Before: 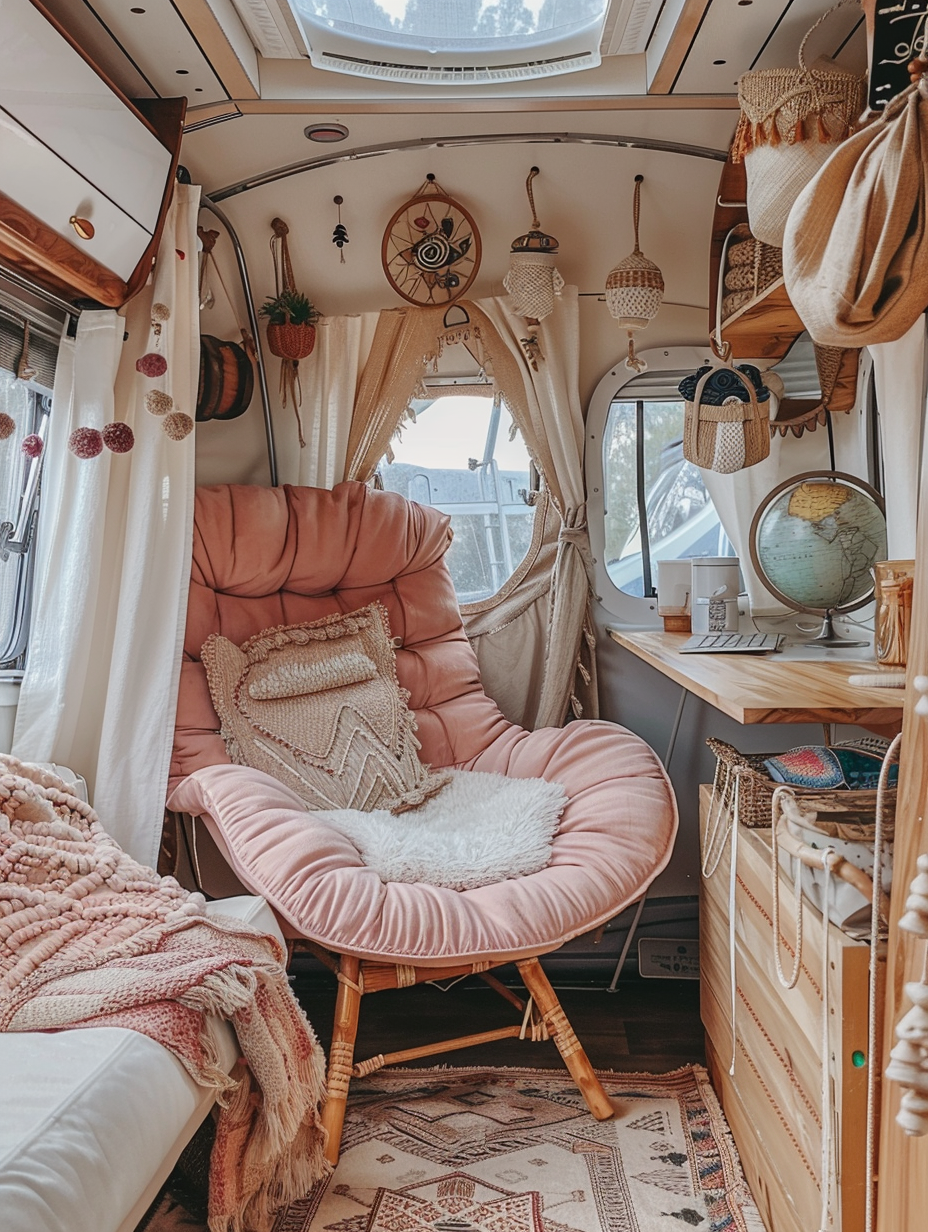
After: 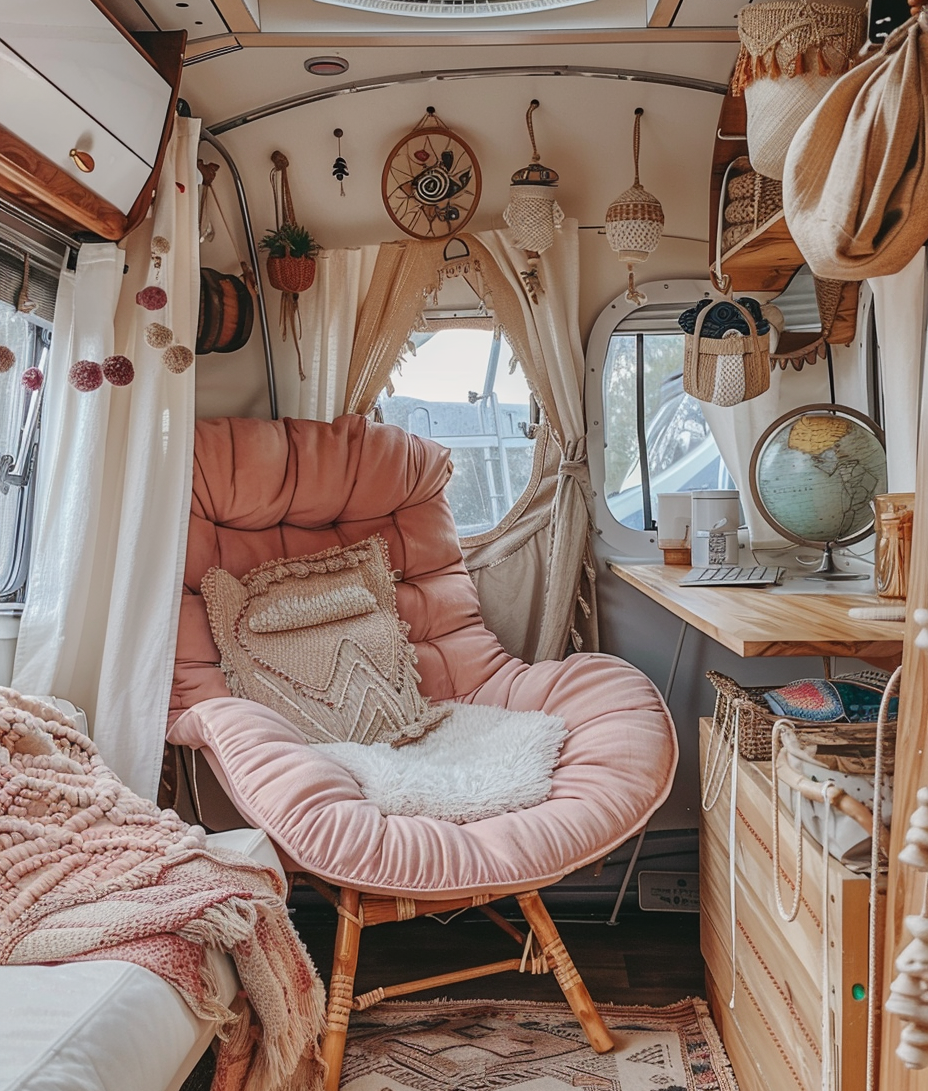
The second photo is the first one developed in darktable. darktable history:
crop and rotate: top 5.499%, bottom 5.871%
